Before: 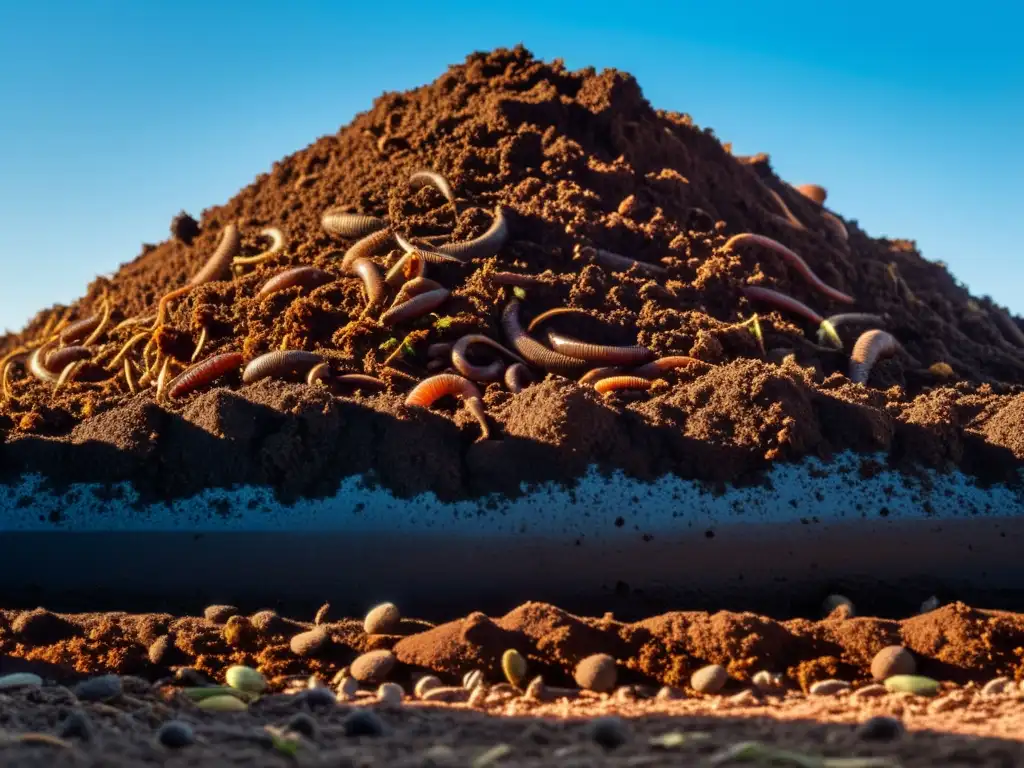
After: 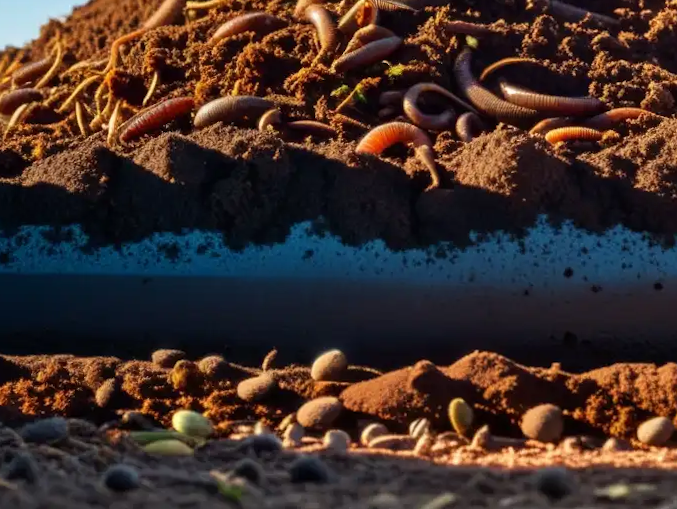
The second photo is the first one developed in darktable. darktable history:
crop and rotate: angle -0.906°, left 3.917%, top 32.326%, right 28.58%
